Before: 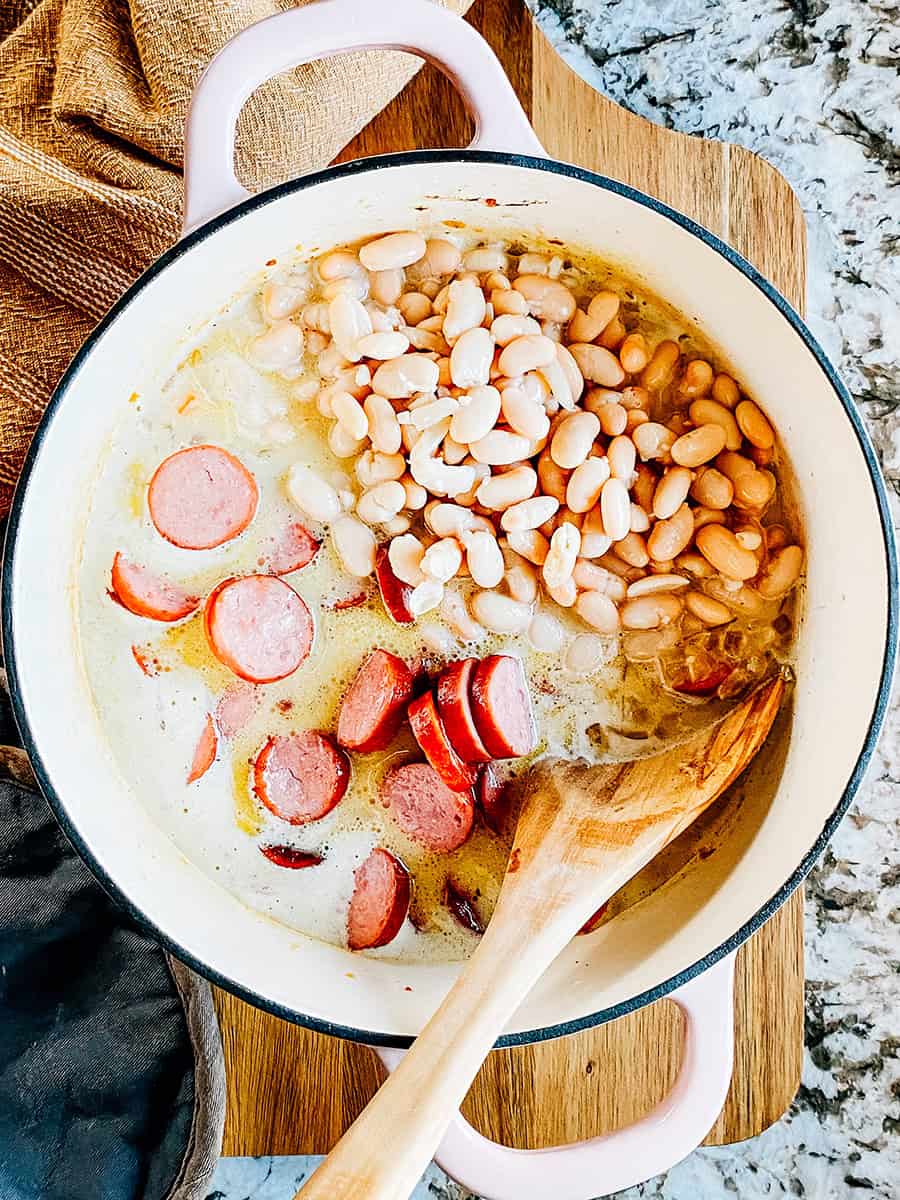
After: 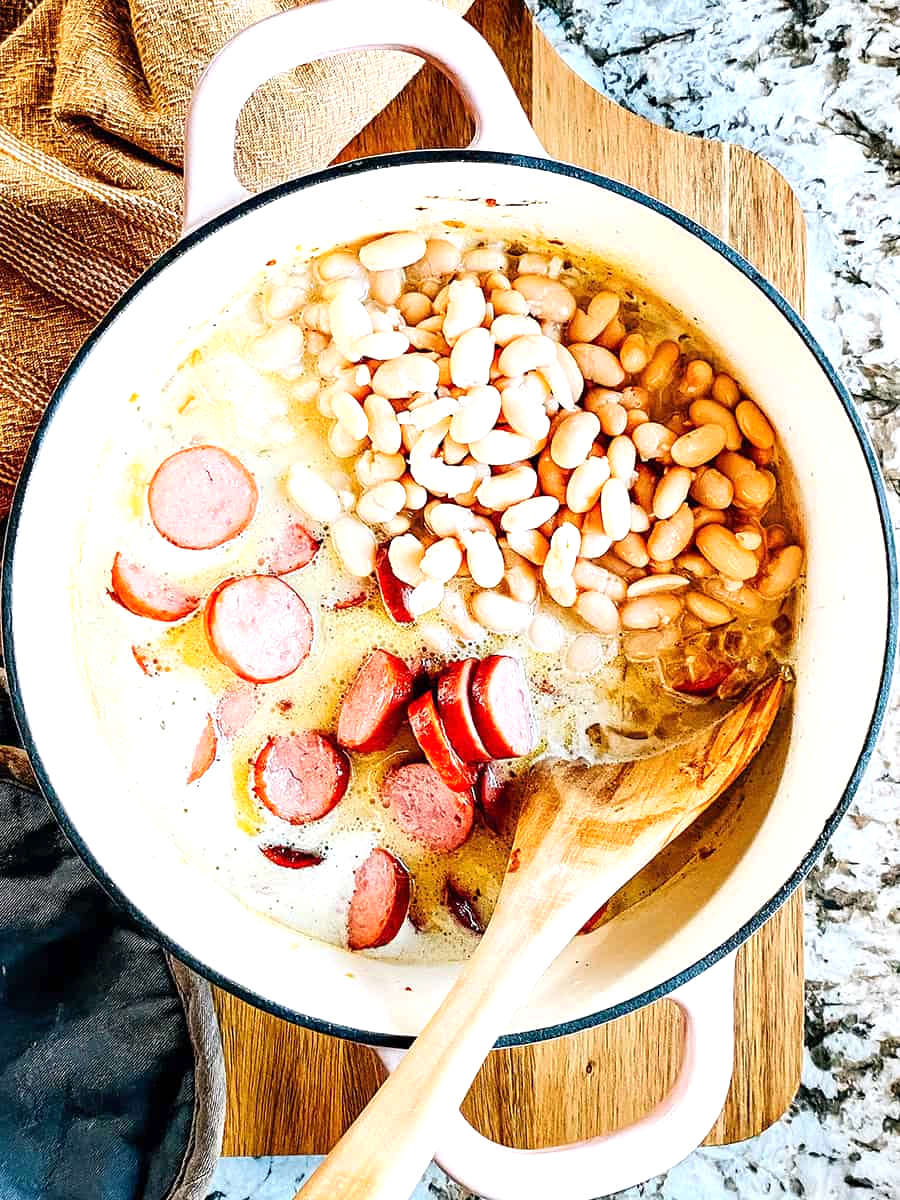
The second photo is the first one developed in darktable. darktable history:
exposure: exposure 0.193 EV
